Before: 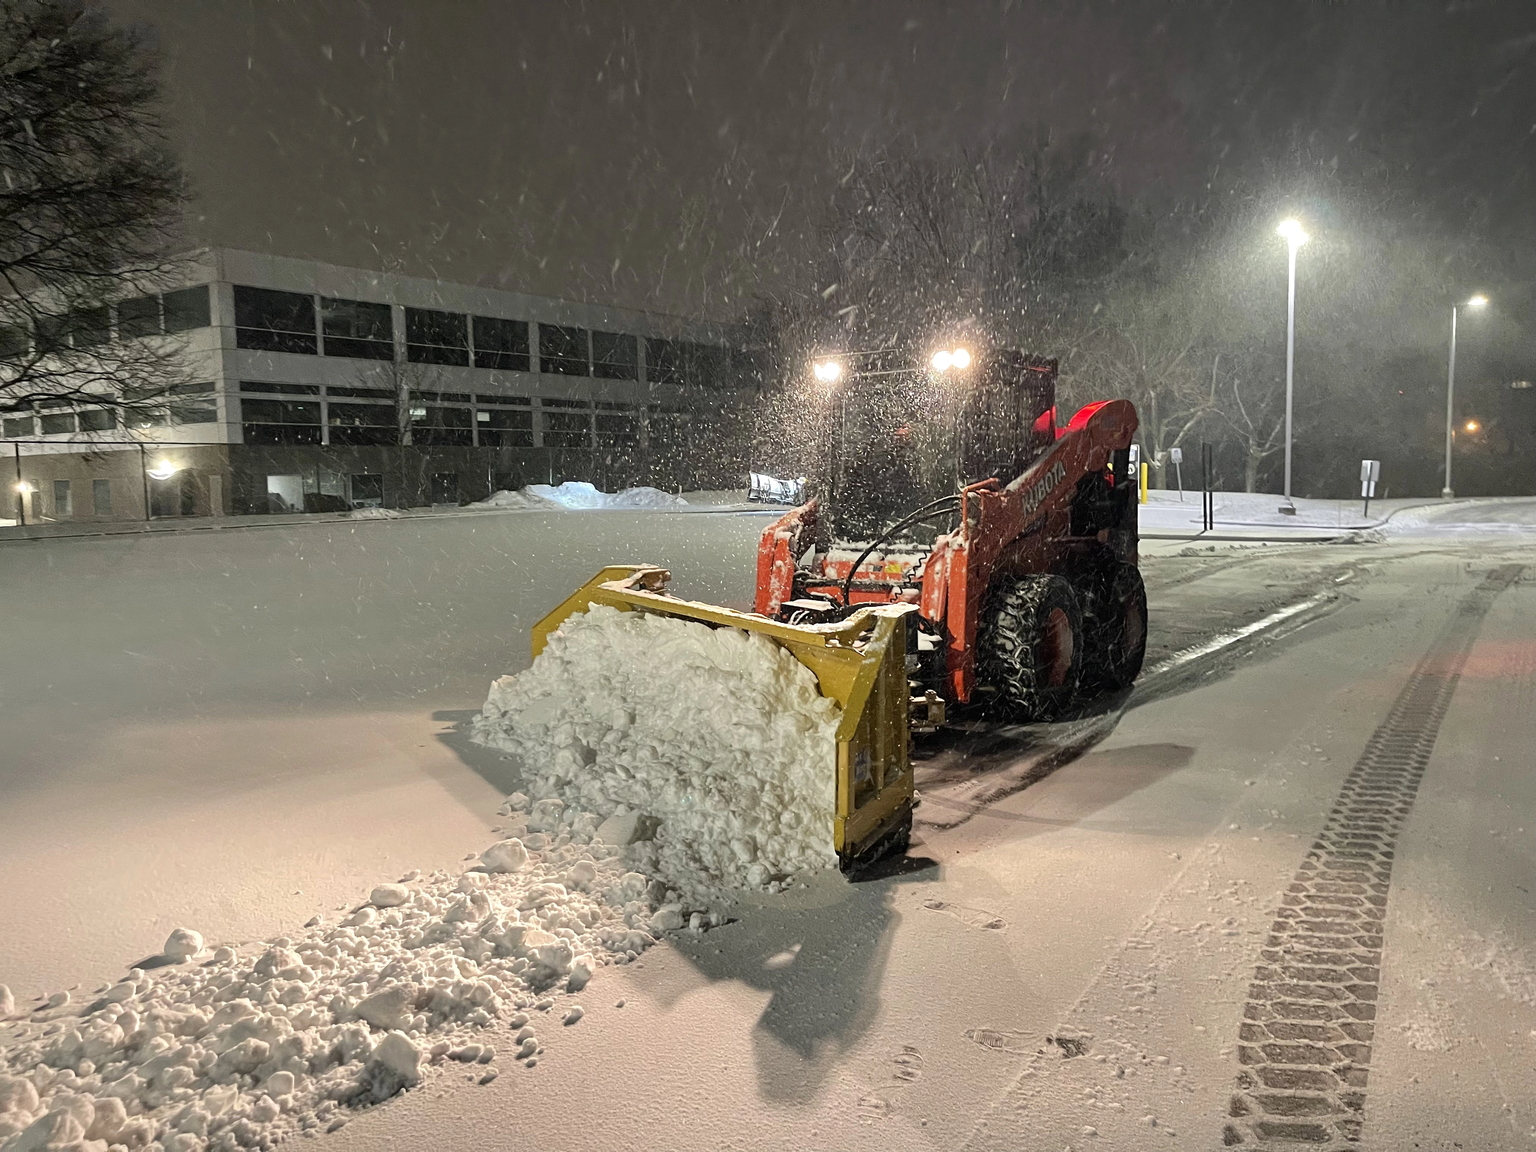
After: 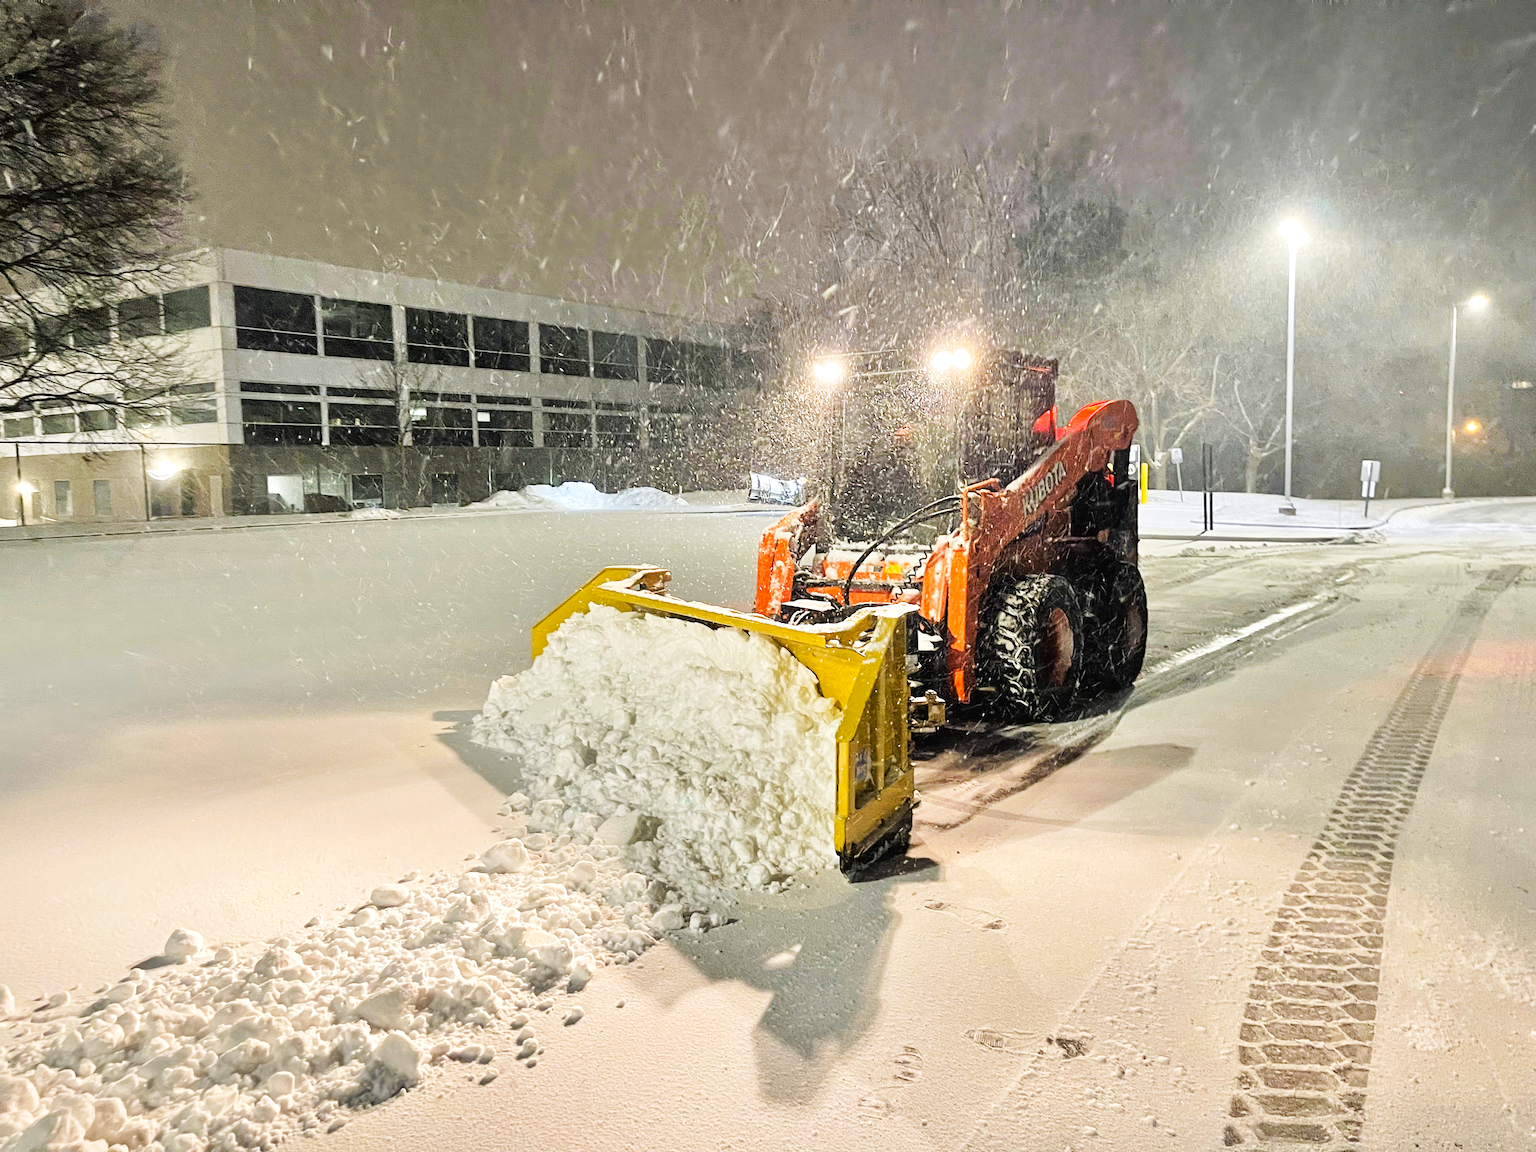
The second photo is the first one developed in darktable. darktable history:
tone curve: curves: ch0 [(0, 0) (0.003, 0.017) (0.011, 0.018) (0.025, 0.03) (0.044, 0.051) (0.069, 0.075) (0.1, 0.104) (0.136, 0.138) (0.177, 0.183) (0.224, 0.237) (0.277, 0.294) (0.335, 0.361) (0.399, 0.446) (0.468, 0.552) (0.543, 0.66) (0.623, 0.753) (0.709, 0.843) (0.801, 0.912) (0.898, 0.962) (1, 1)], preserve colors none
tone equalizer: -7 EV 0.15 EV, -6 EV 0.6 EV, -5 EV 1.15 EV, -4 EV 1.33 EV, -3 EV 1.15 EV, -2 EV 0.6 EV, -1 EV 0.15 EV, mask exposure compensation -0.5 EV
color contrast: green-magenta contrast 0.8, blue-yellow contrast 1.1, unbound 0
